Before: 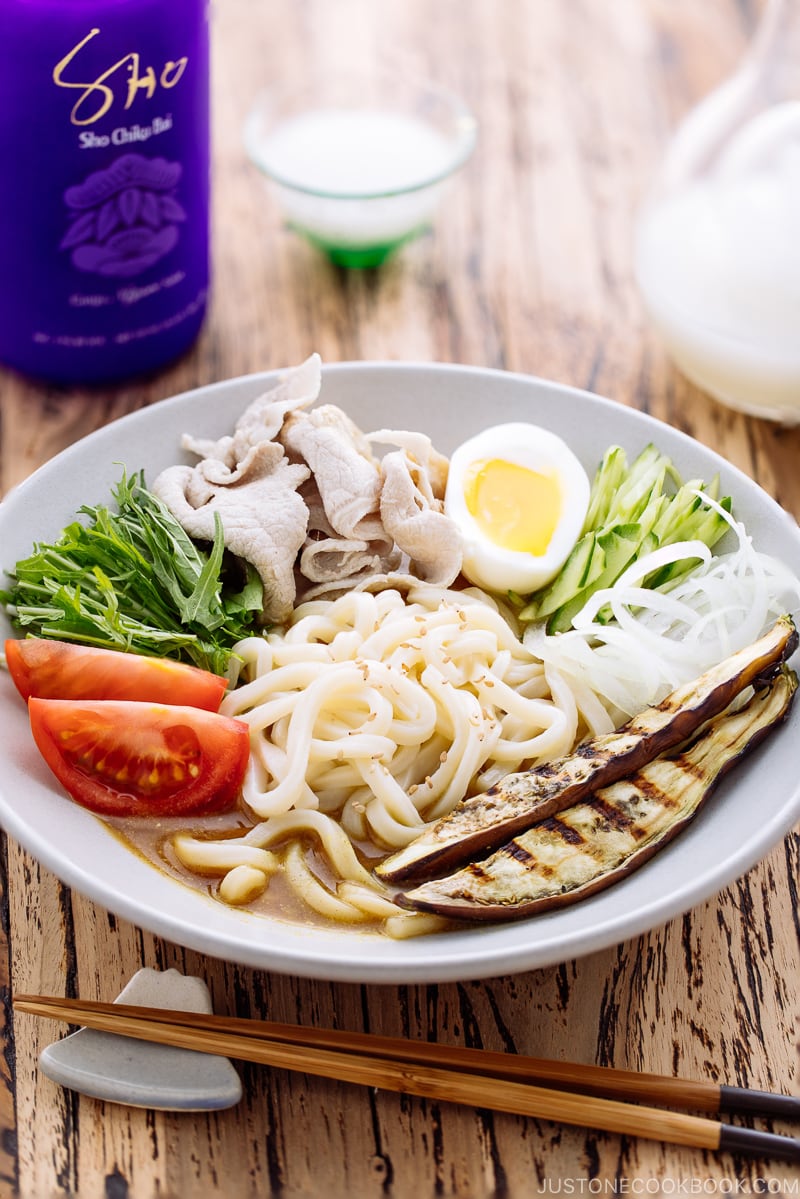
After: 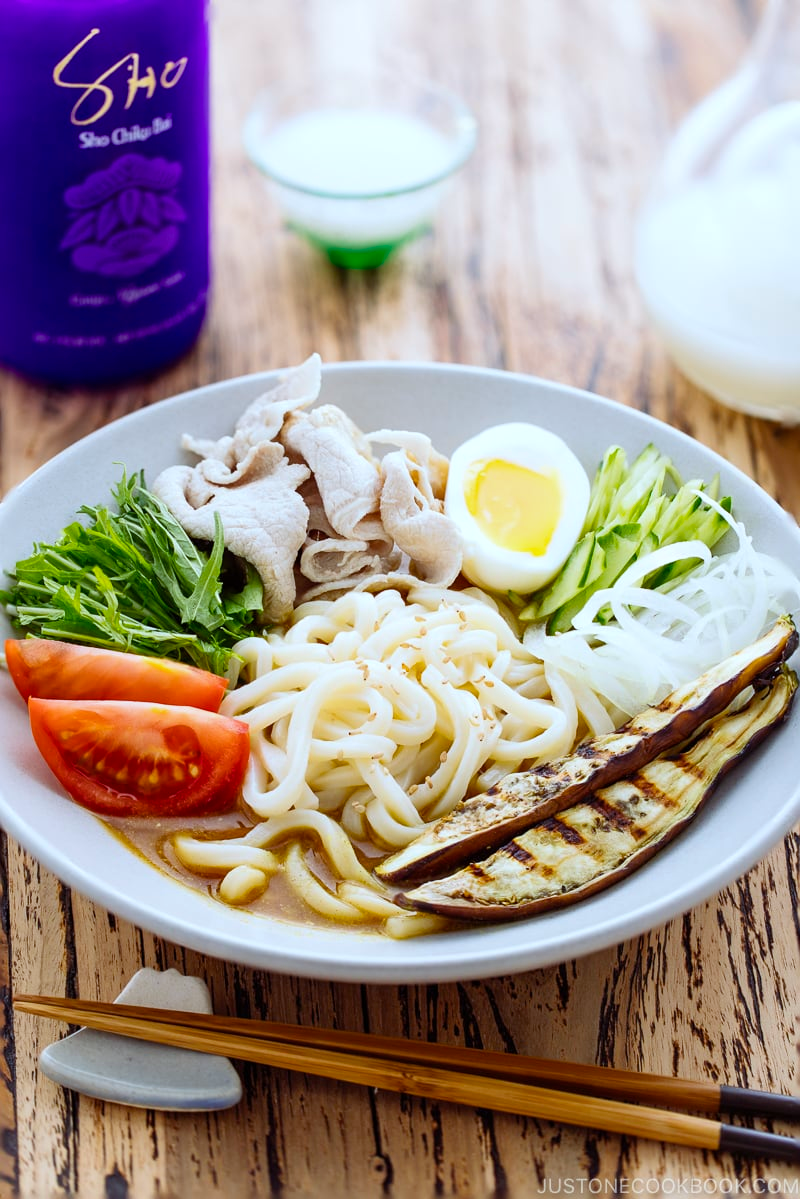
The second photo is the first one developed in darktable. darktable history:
color calibration: illuminant Planckian (black body), adaptation linear Bradford (ICC v4), x 0.364, y 0.367, temperature 4416.29 K
color balance rgb: shadows lift › luminance 0.906%, shadows lift › chroma 0.162%, shadows lift › hue 19.11°, linear chroma grading › global chroma 10.474%, perceptual saturation grading › global saturation 1.58%, perceptual saturation grading › highlights -1.227%, perceptual saturation grading › mid-tones 4.527%, perceptual saturation grading › shadows 8.588%, global vibrance 14.566%
